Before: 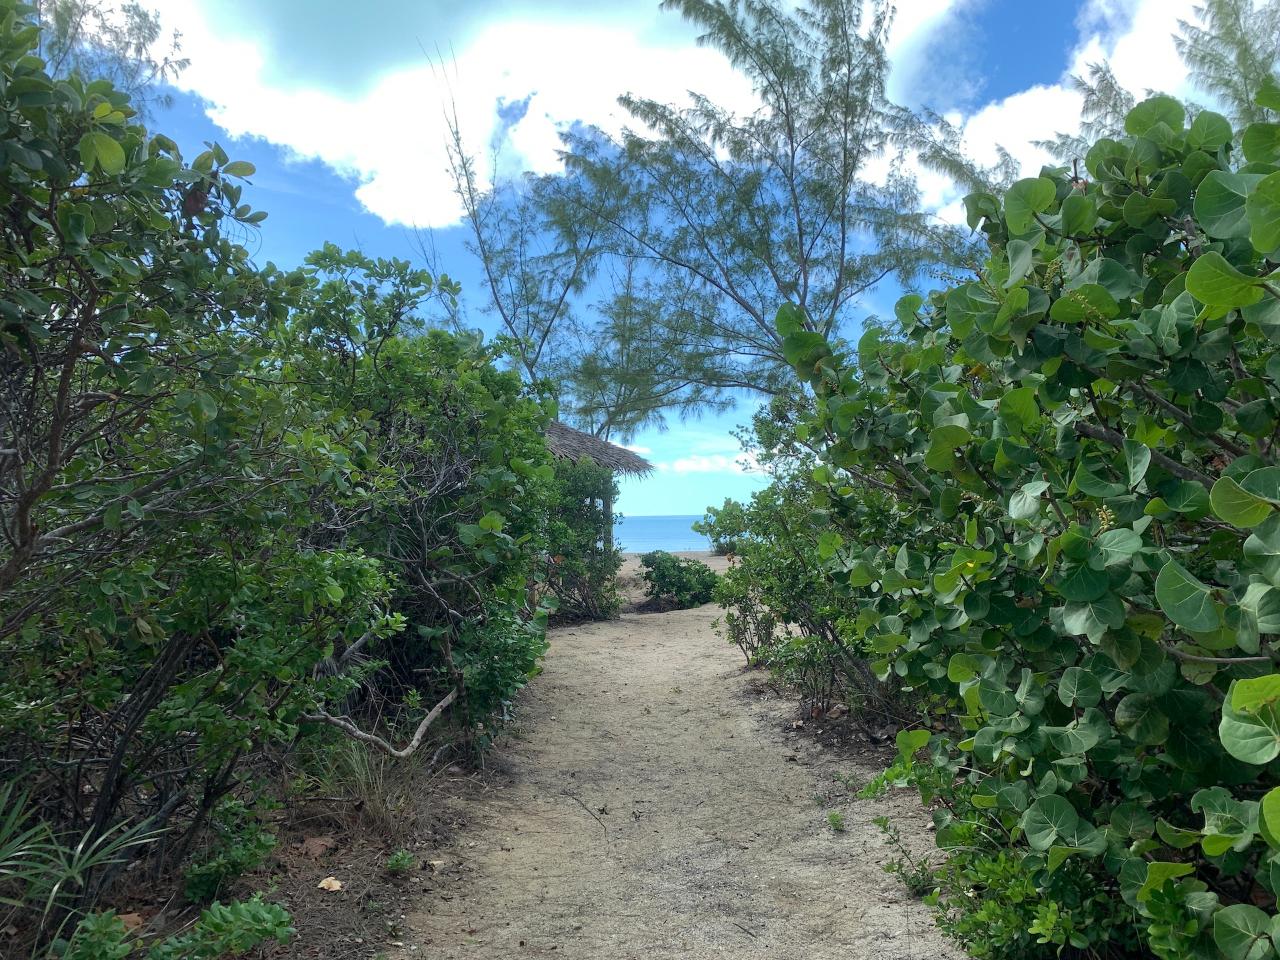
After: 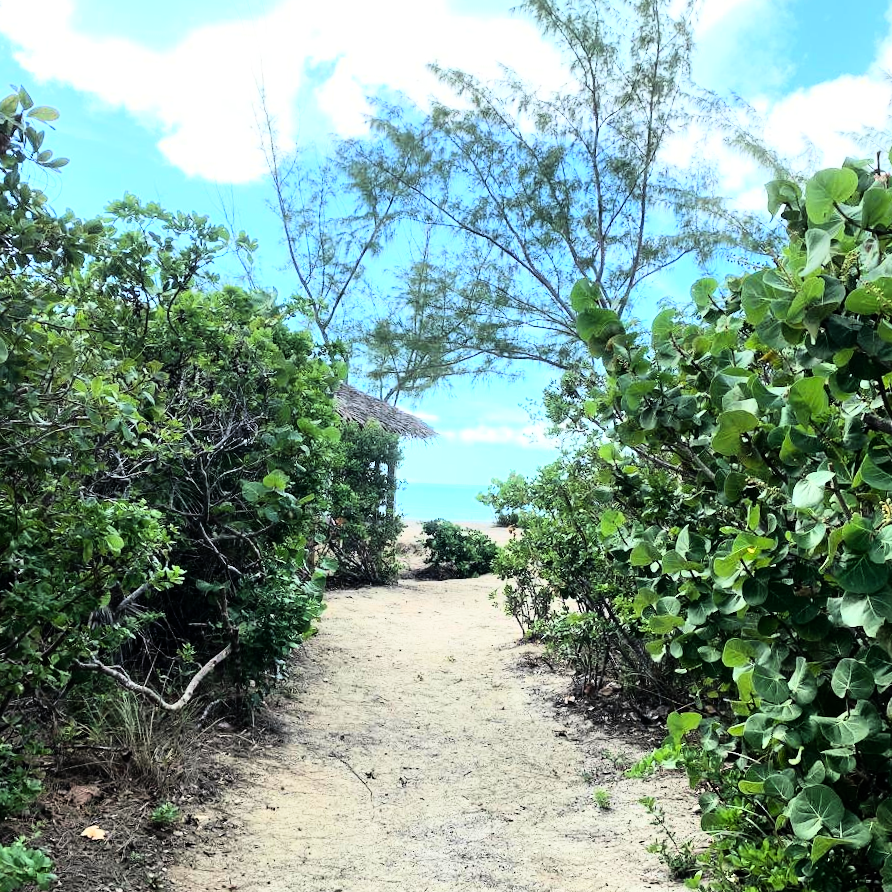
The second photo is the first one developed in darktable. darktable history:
crop and rotate: angle -3.27°, left 14.277%, top 0.028%, right 10.766%, bottom 0.028%
rgb curve: curves: ch0 [(0, 0) (0.21, 0.15) (0.24, 0.21) (0.5, 0.75) (0.75, 0.96) (0.89, 0.99) (1, 1)]; ch1 [(0, 0.02) (0.21, 0.13) (0.25, 0.2) (0.5, 0.67) (0.75, 0.9) (0.89, 0.97) (1, 1)]; ch2 [(0, 0.02) (0.21, 0.13) (0.25, 0.2) (0.5, 0.67) (0.75, 0.9) (0.89, 0.97) (1, 1)], compensate middle gray true
